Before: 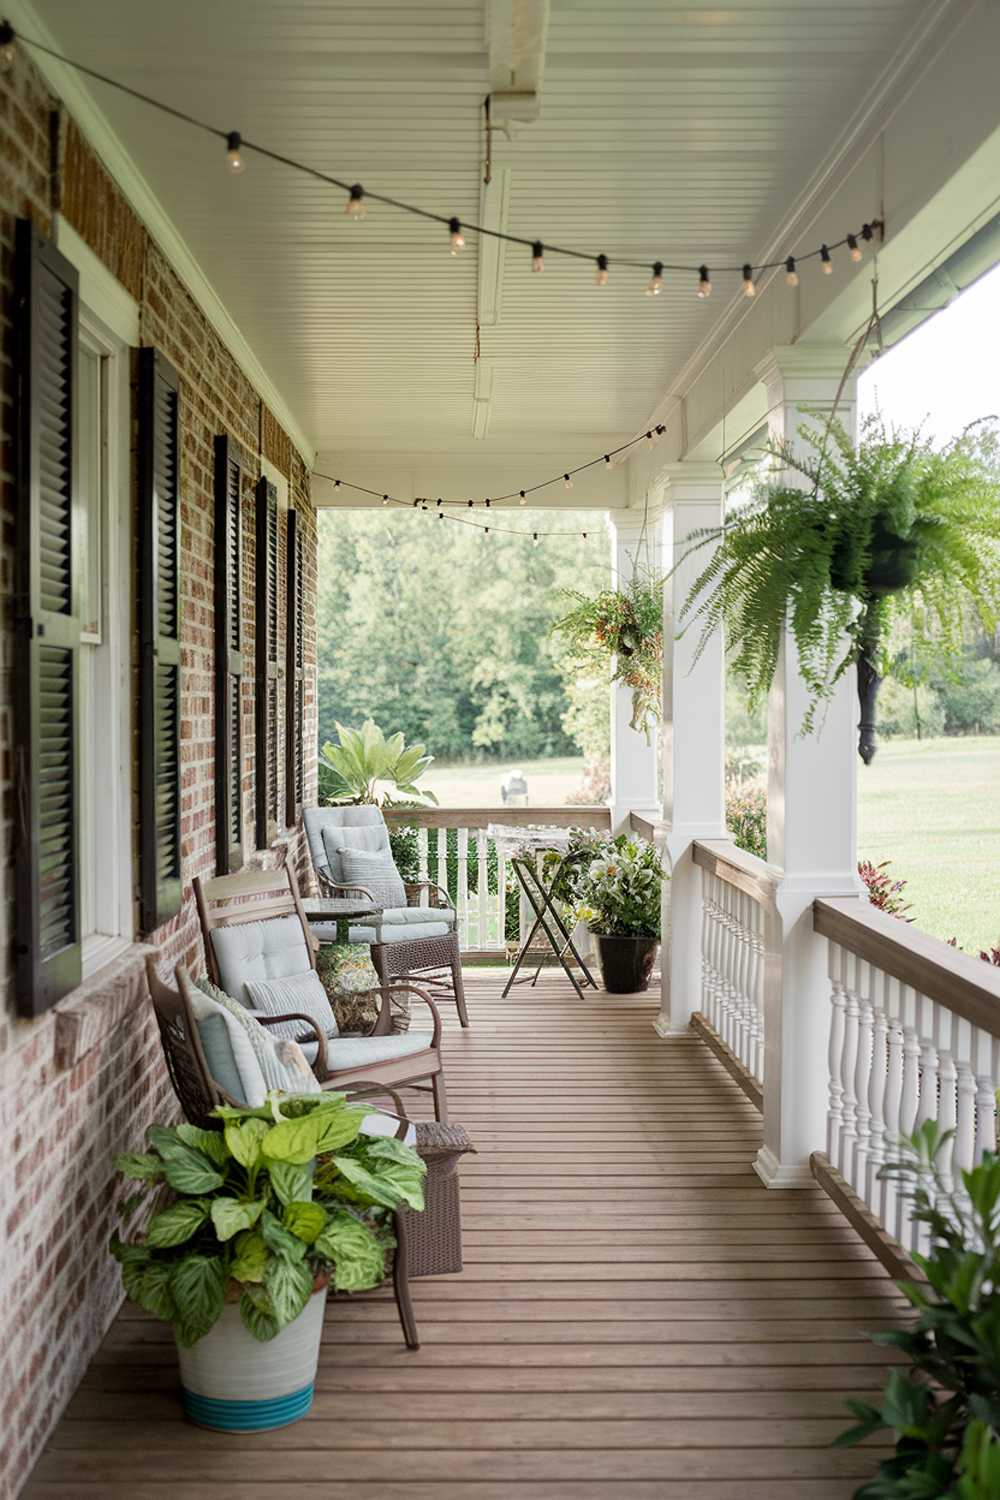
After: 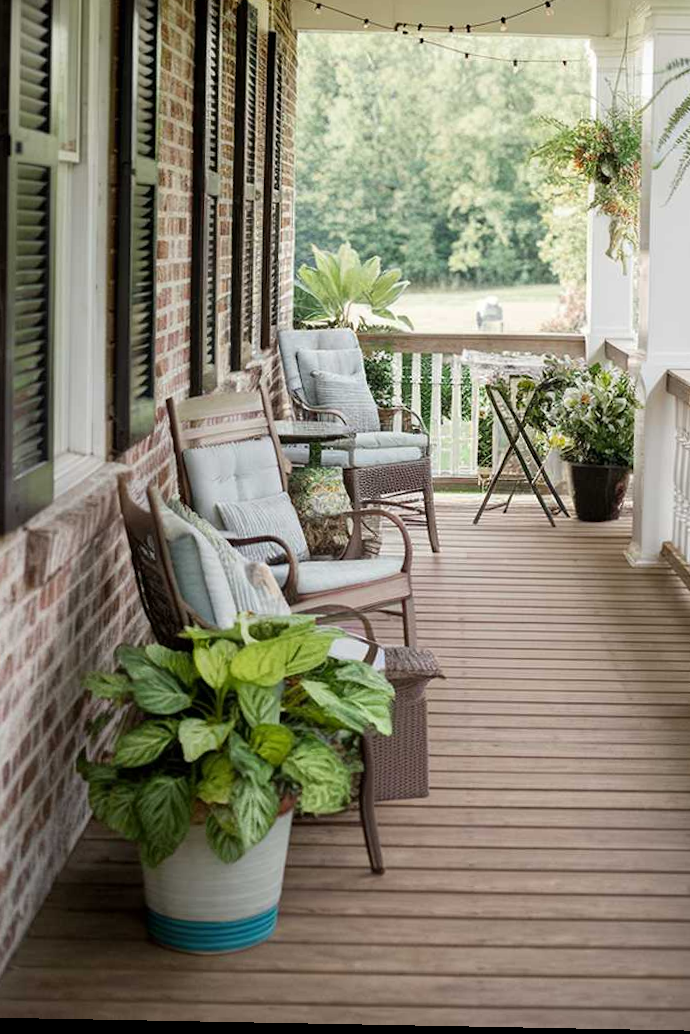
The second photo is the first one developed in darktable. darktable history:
crop and rotate: angle -1.07°, left 3.75%, top 31.862%, right 29.052%
